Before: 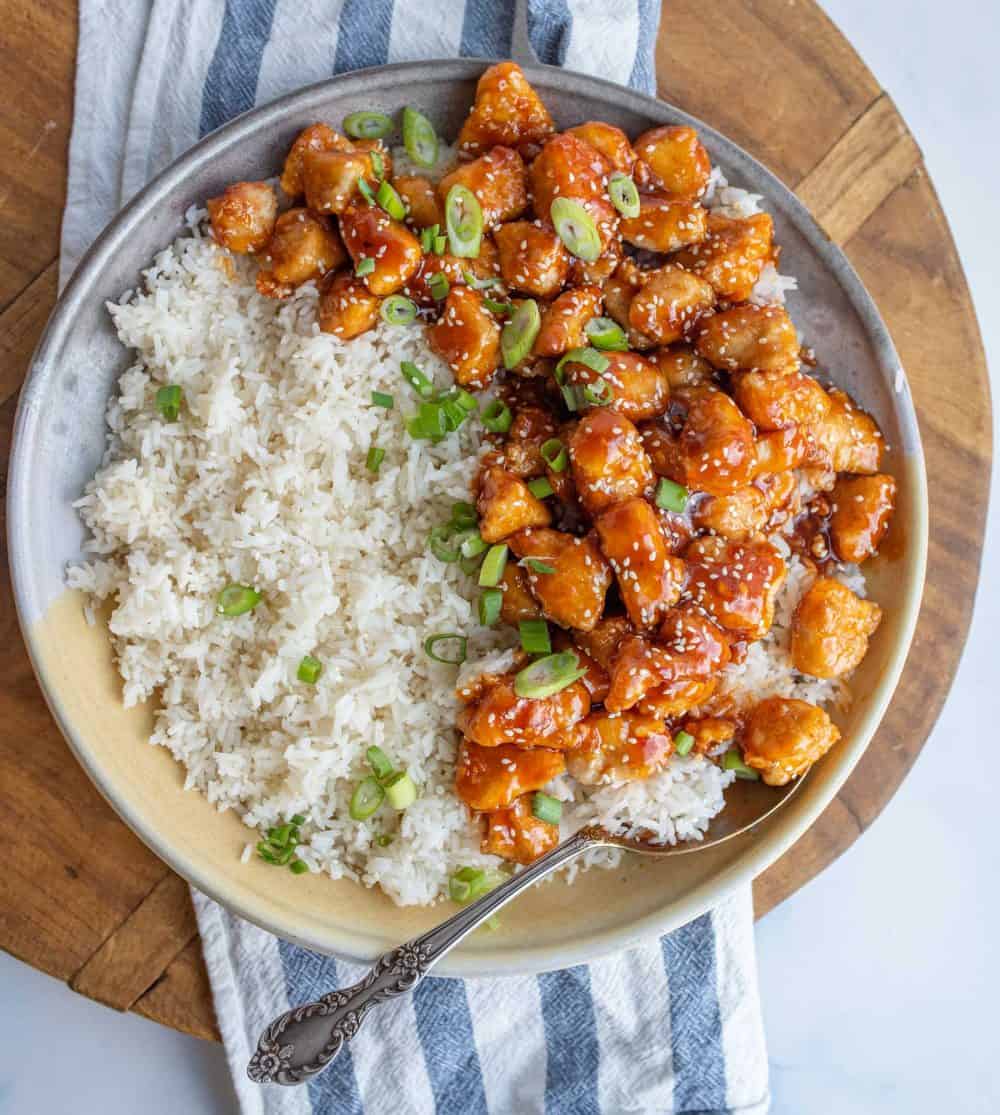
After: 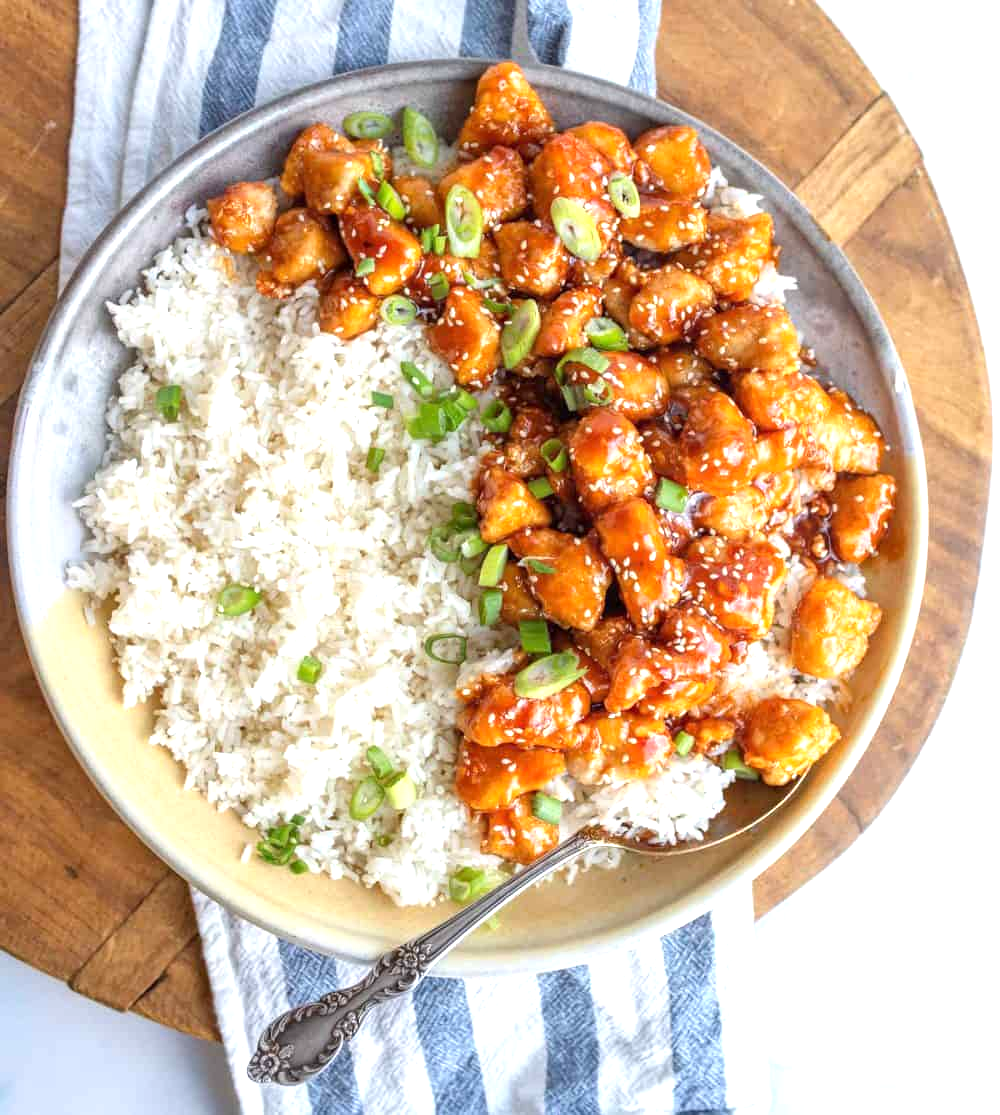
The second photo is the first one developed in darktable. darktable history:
exposure: exposure 0.737 EV, compensate highlight preservation false
